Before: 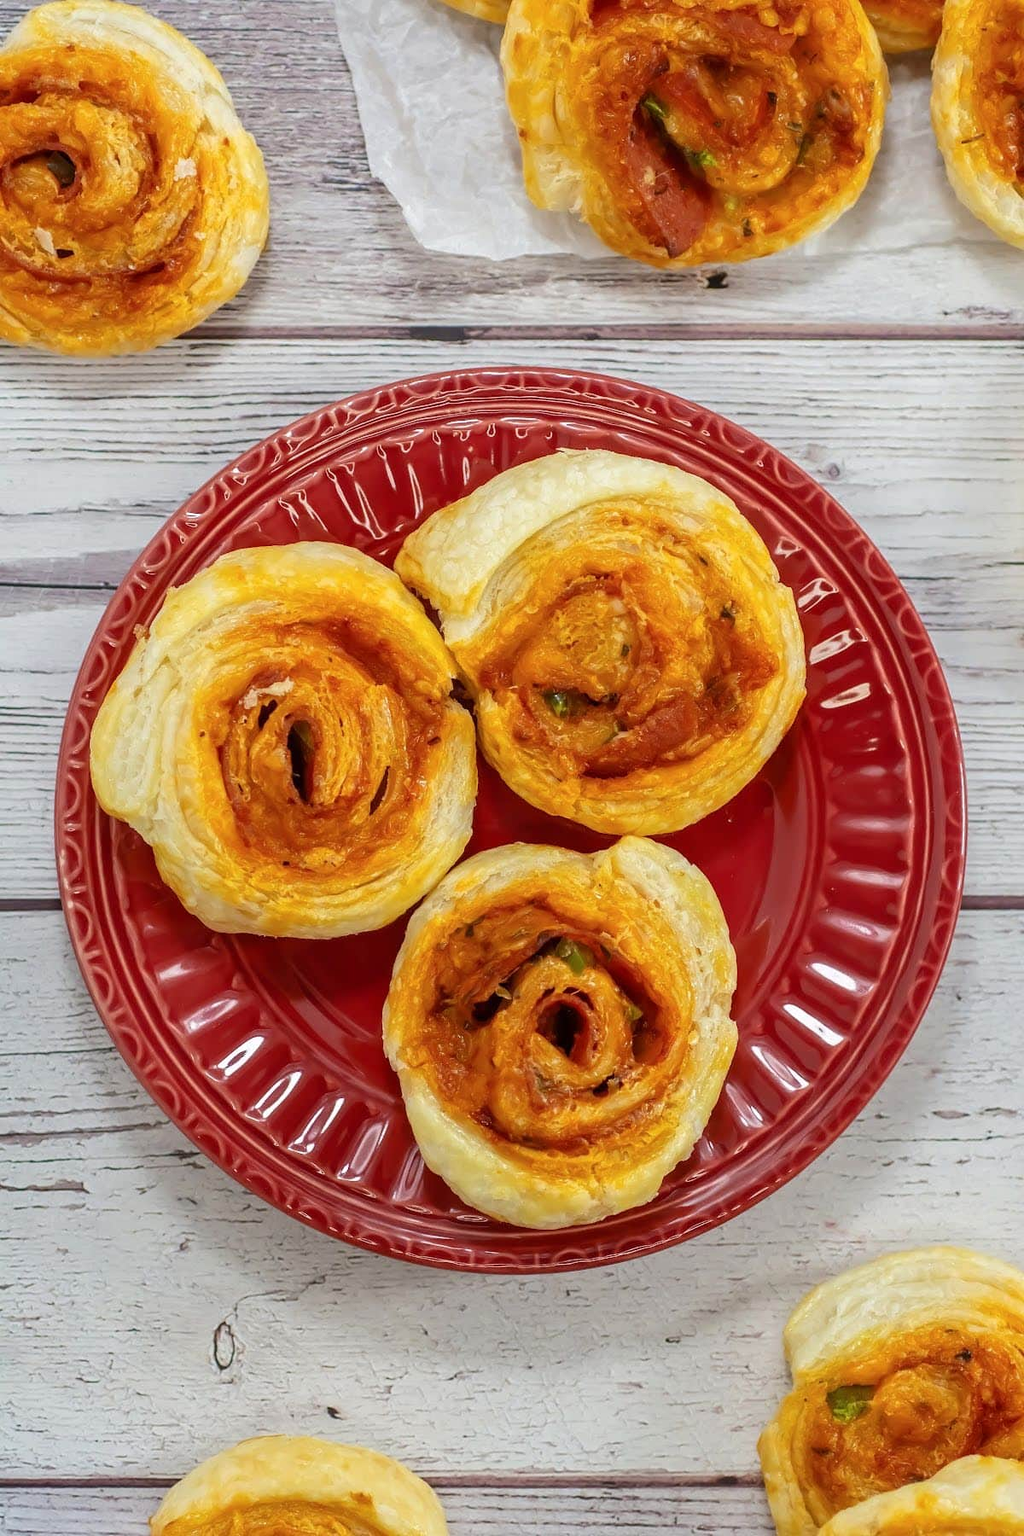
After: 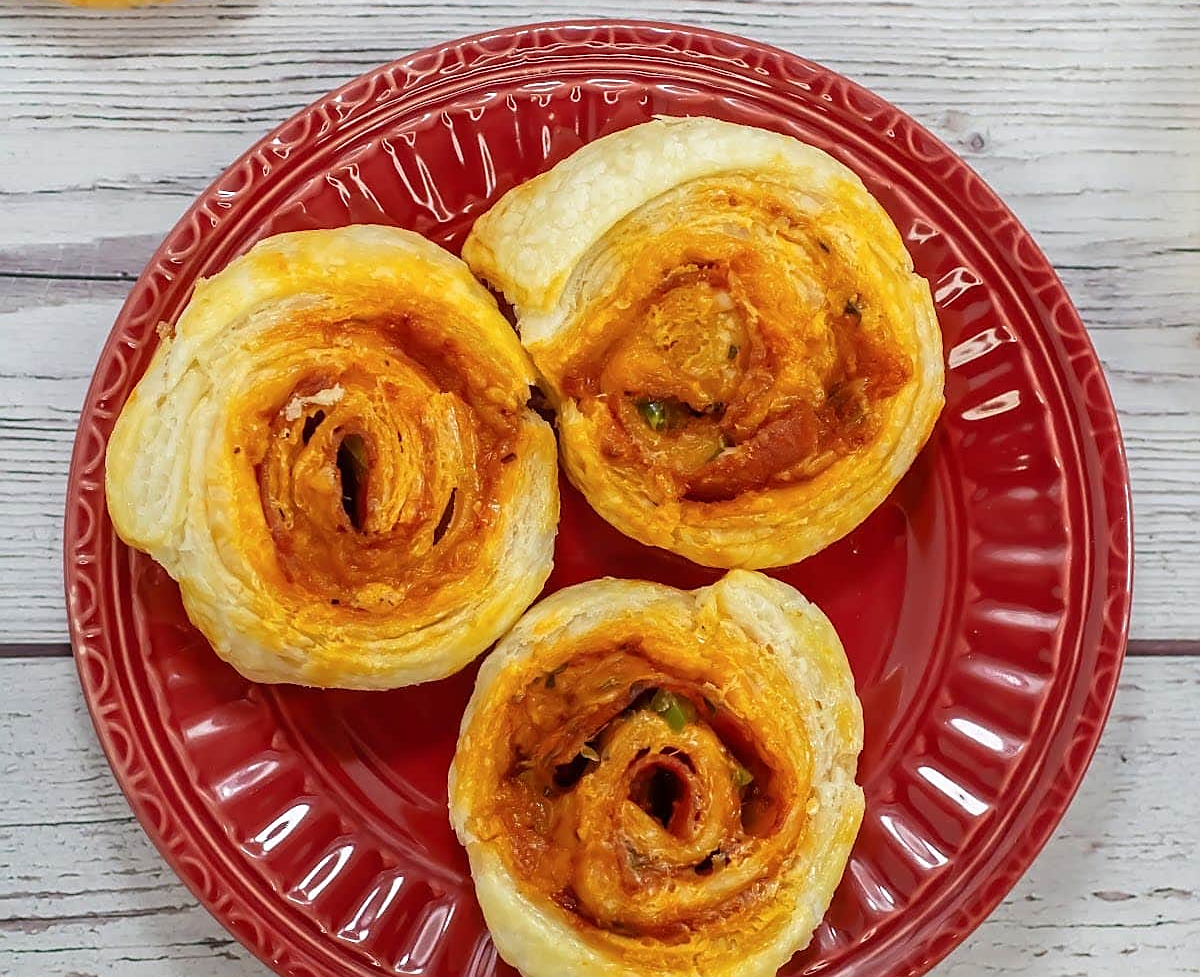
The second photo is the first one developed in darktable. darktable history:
sharpen: radius 1.884, amount 0.4, threshold 1.206
crop and rotate: top 22.794%, bottom 22.879%
